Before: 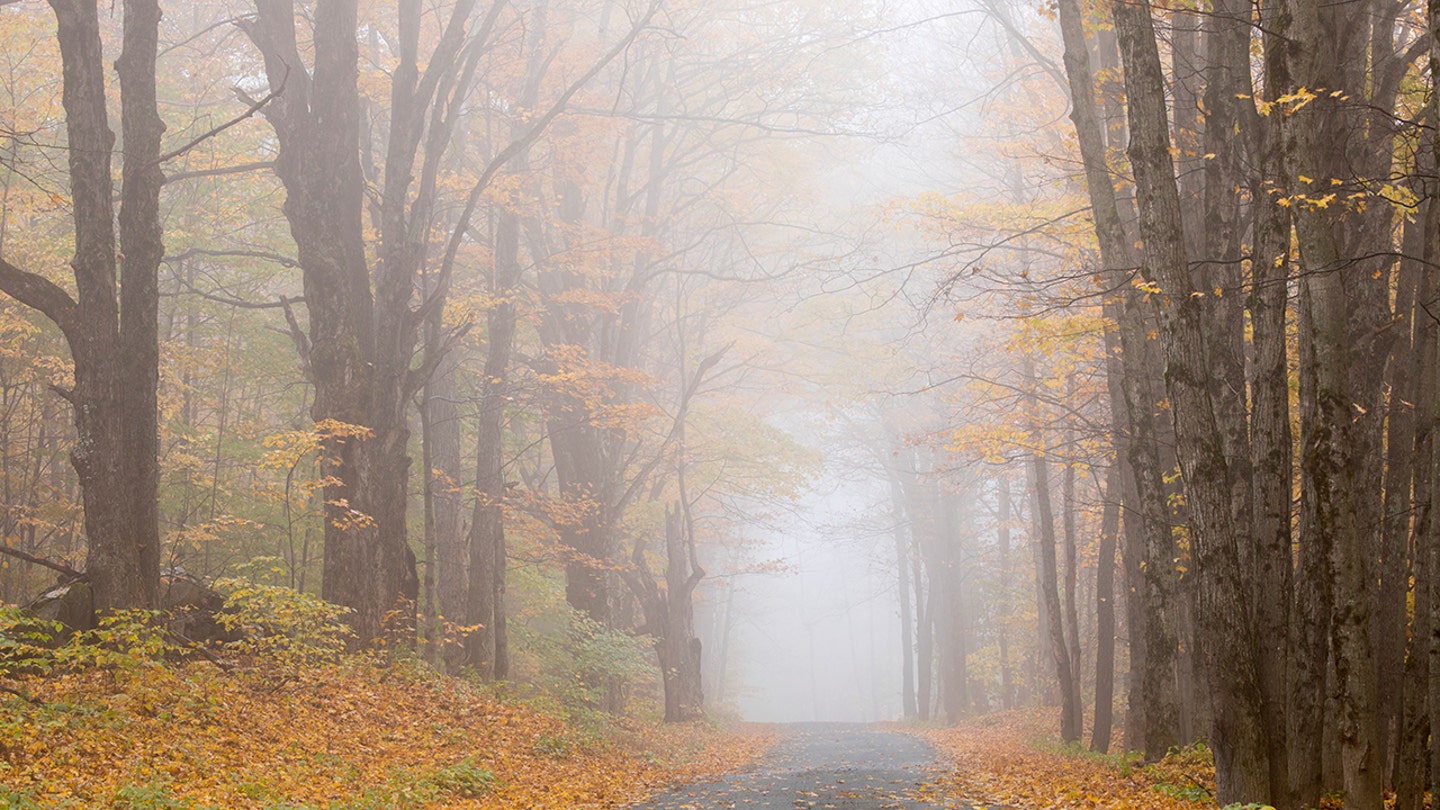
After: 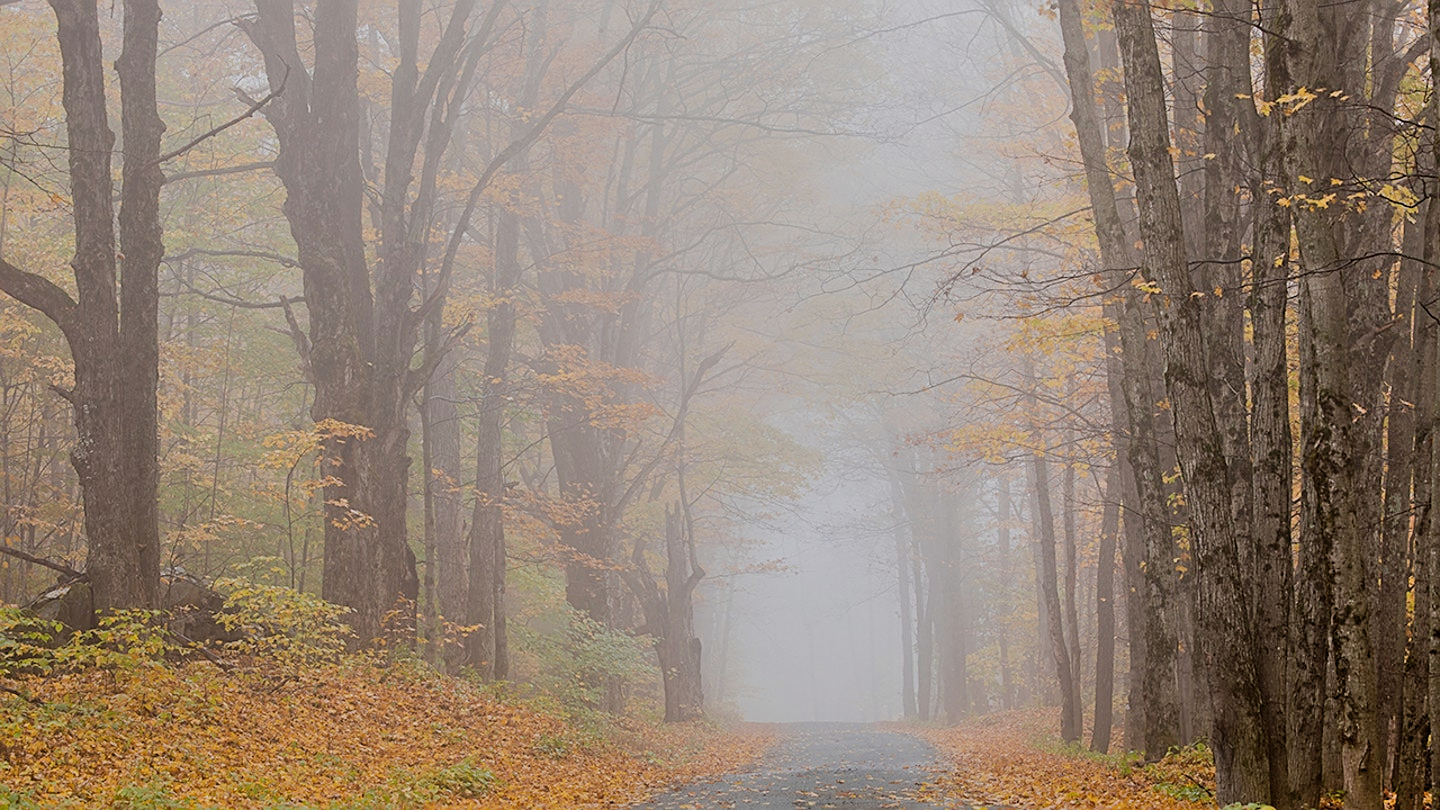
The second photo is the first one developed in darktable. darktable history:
filmic rgb: black relative exposure -7.65 EV, white relative exposure 4.56 EV, hardness 3.61
sharpen: on, module defaults
shadows and highlights: soften with gaussian
